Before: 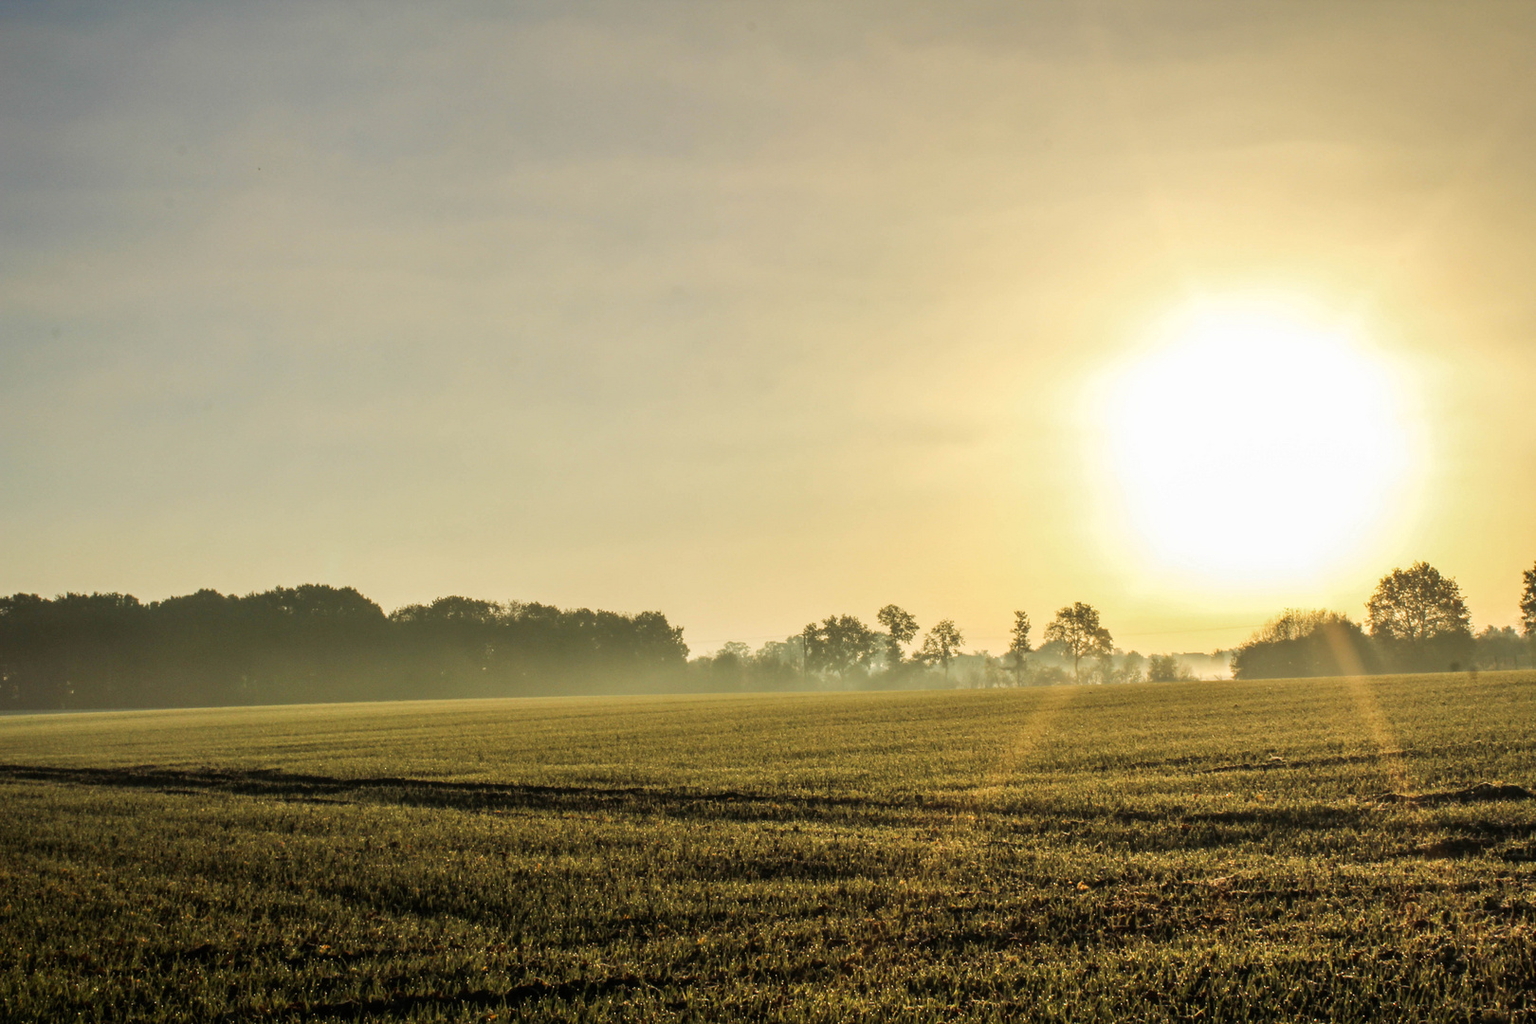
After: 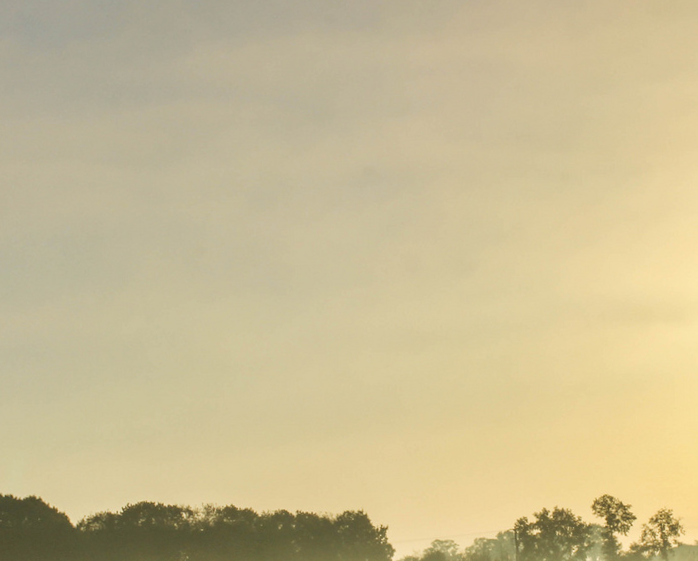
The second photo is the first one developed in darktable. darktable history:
crop: left 20.248%, top 10.86%, right 35.675%, bottom 34.321%
rotate and perspective: rotation -2°, crop left 0.022, crop right 0.978, crop top 0.049, crop bottom 0.951
exposure: compensate highlight preservation false
